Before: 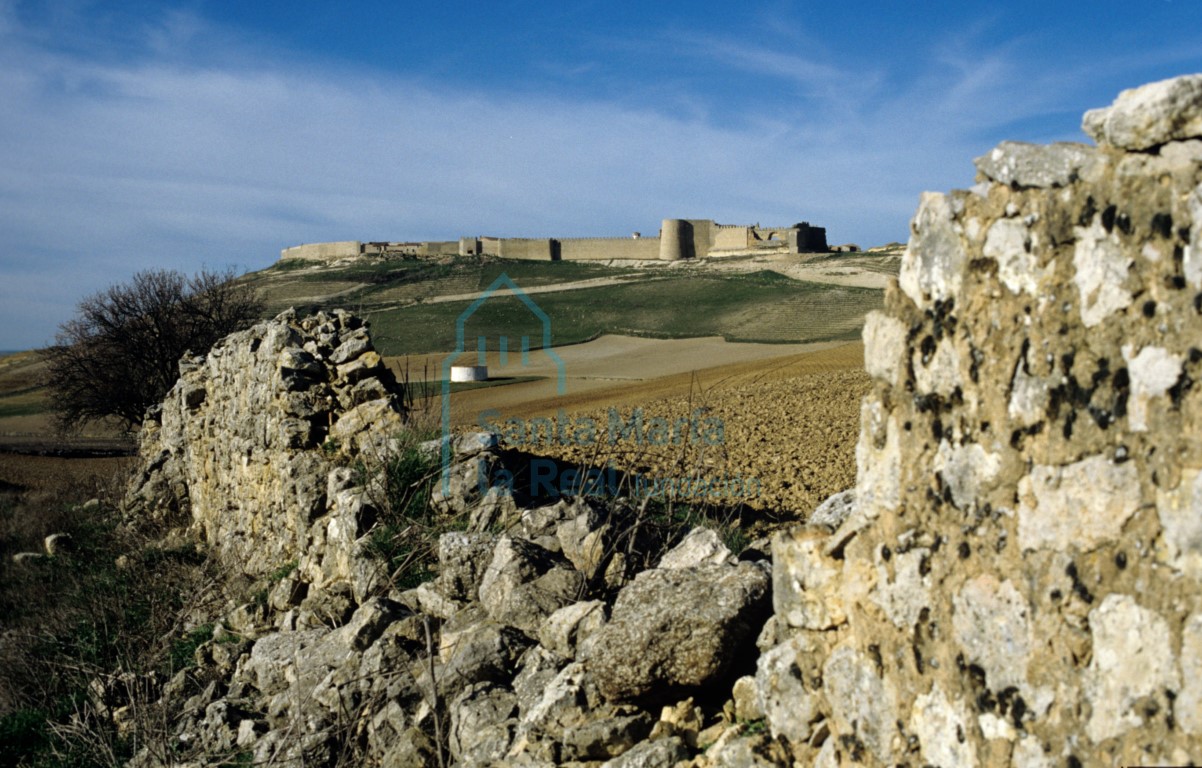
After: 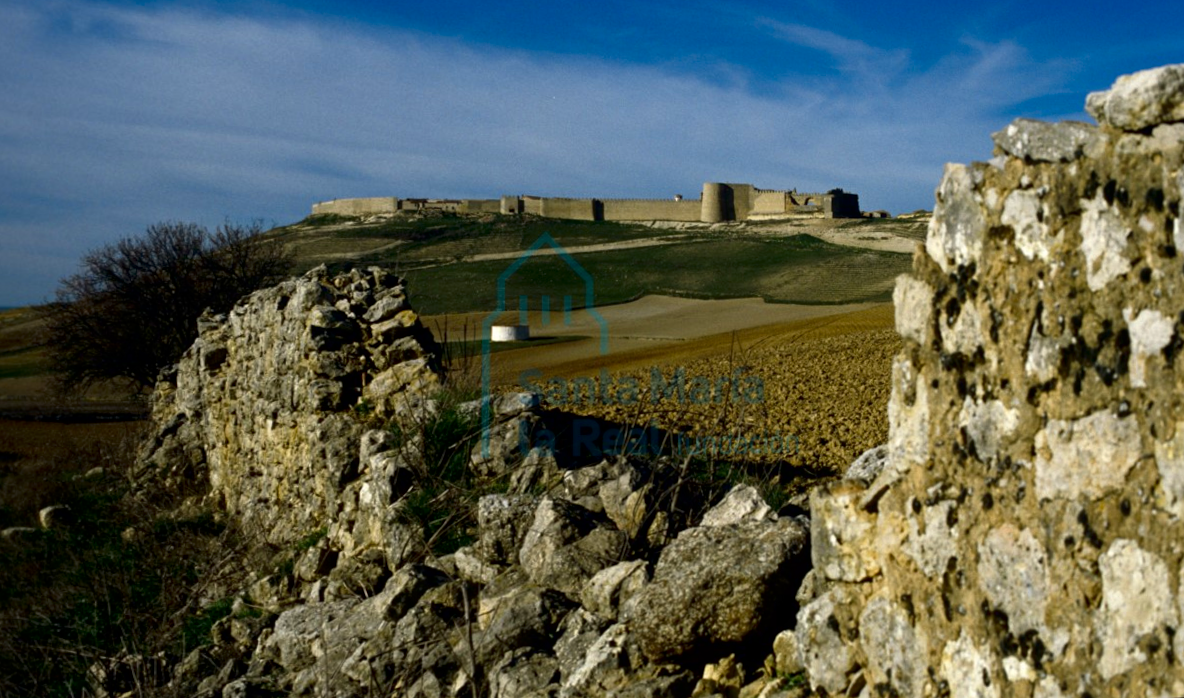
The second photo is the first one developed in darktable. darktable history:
rotate and perspective: rotation -0.013°, lens shift (vertical) -0.027, lens shift (horizontal) 0.178, crop left 0.016, crop right 0.989, crop top 0.082, crop bottom 0.918
contrast brightness saturation: brightness -0.25, saturation 0.2
color correction: highlights b* 3
